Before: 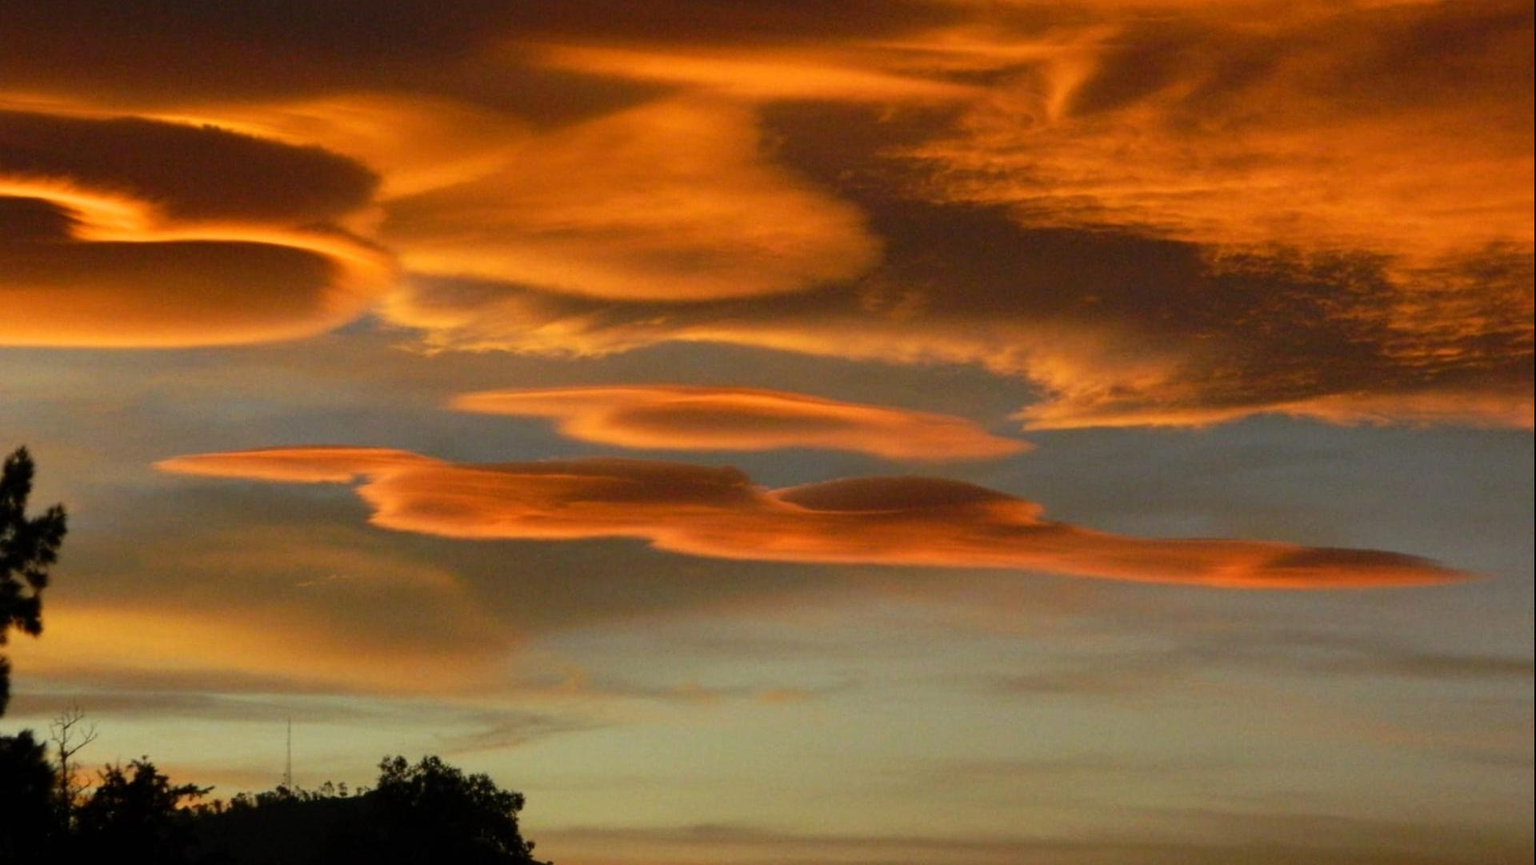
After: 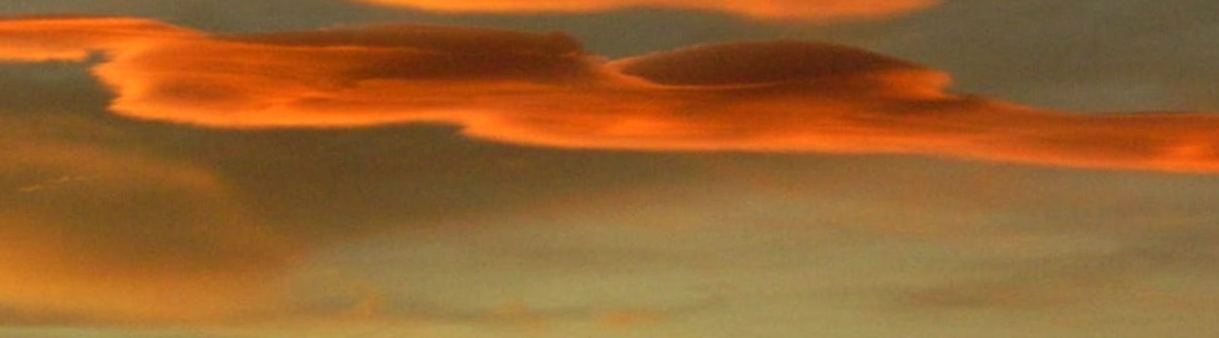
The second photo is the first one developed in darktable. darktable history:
white balance: red 1.08, blue 0.791
rotate and perspective: rotation -1°, crop left 0.011, crop right 0.989, crop top 0.025, crop bottom 0.975
crop: left 18.091%, top 51.13%, right 17.525%, bottom 16.85%
